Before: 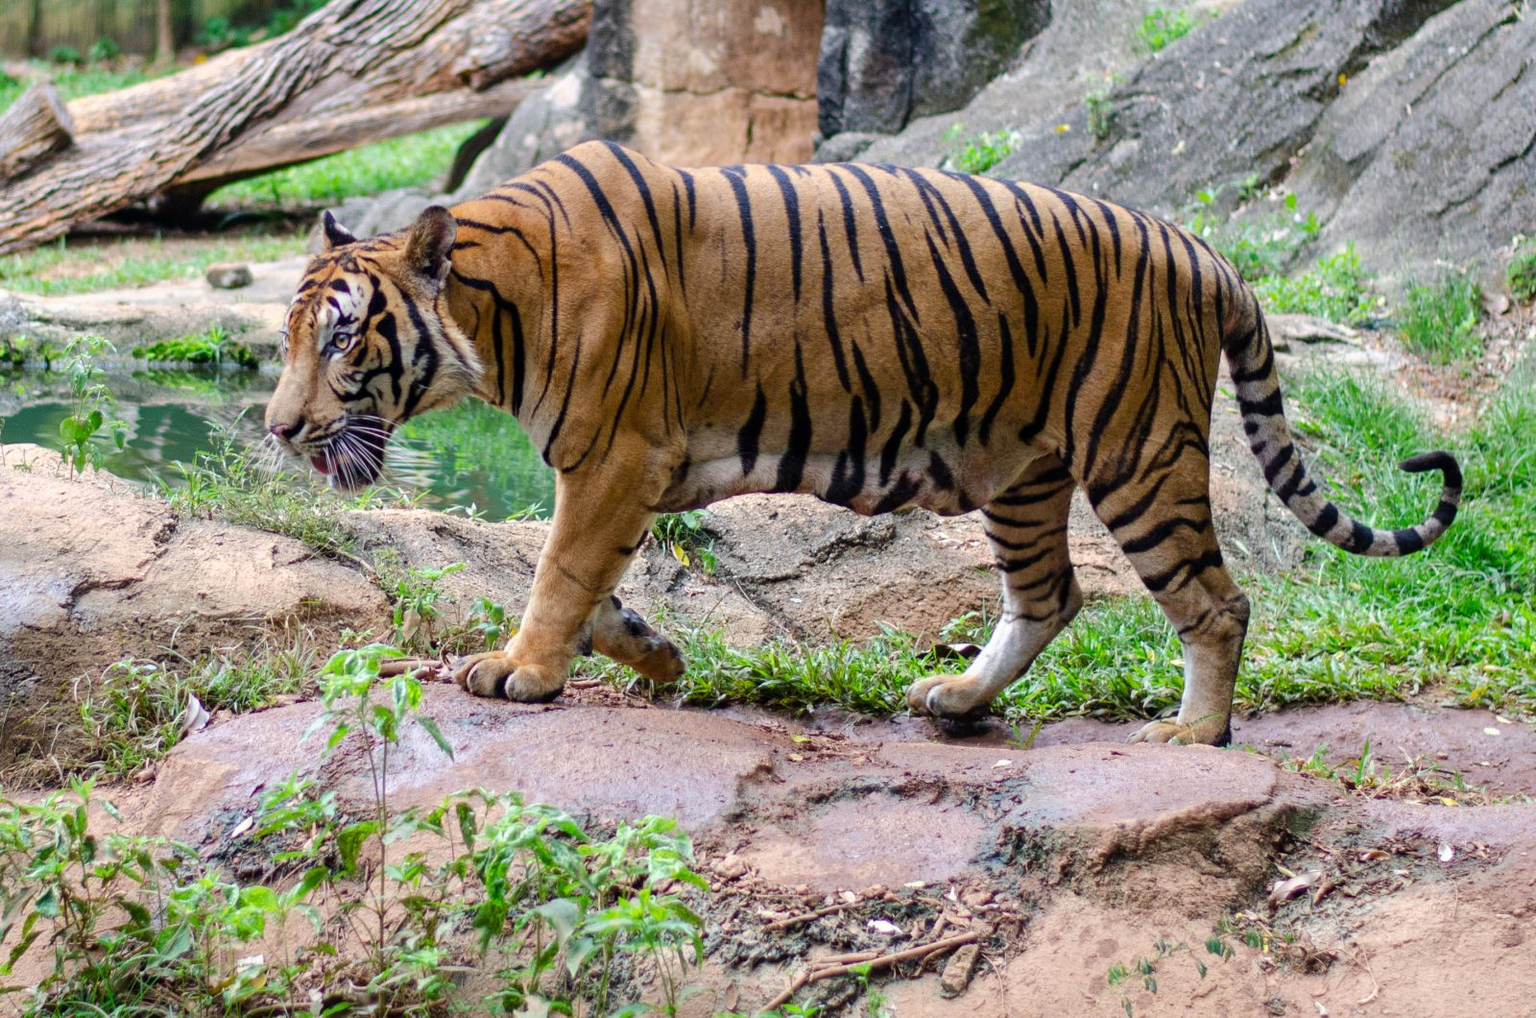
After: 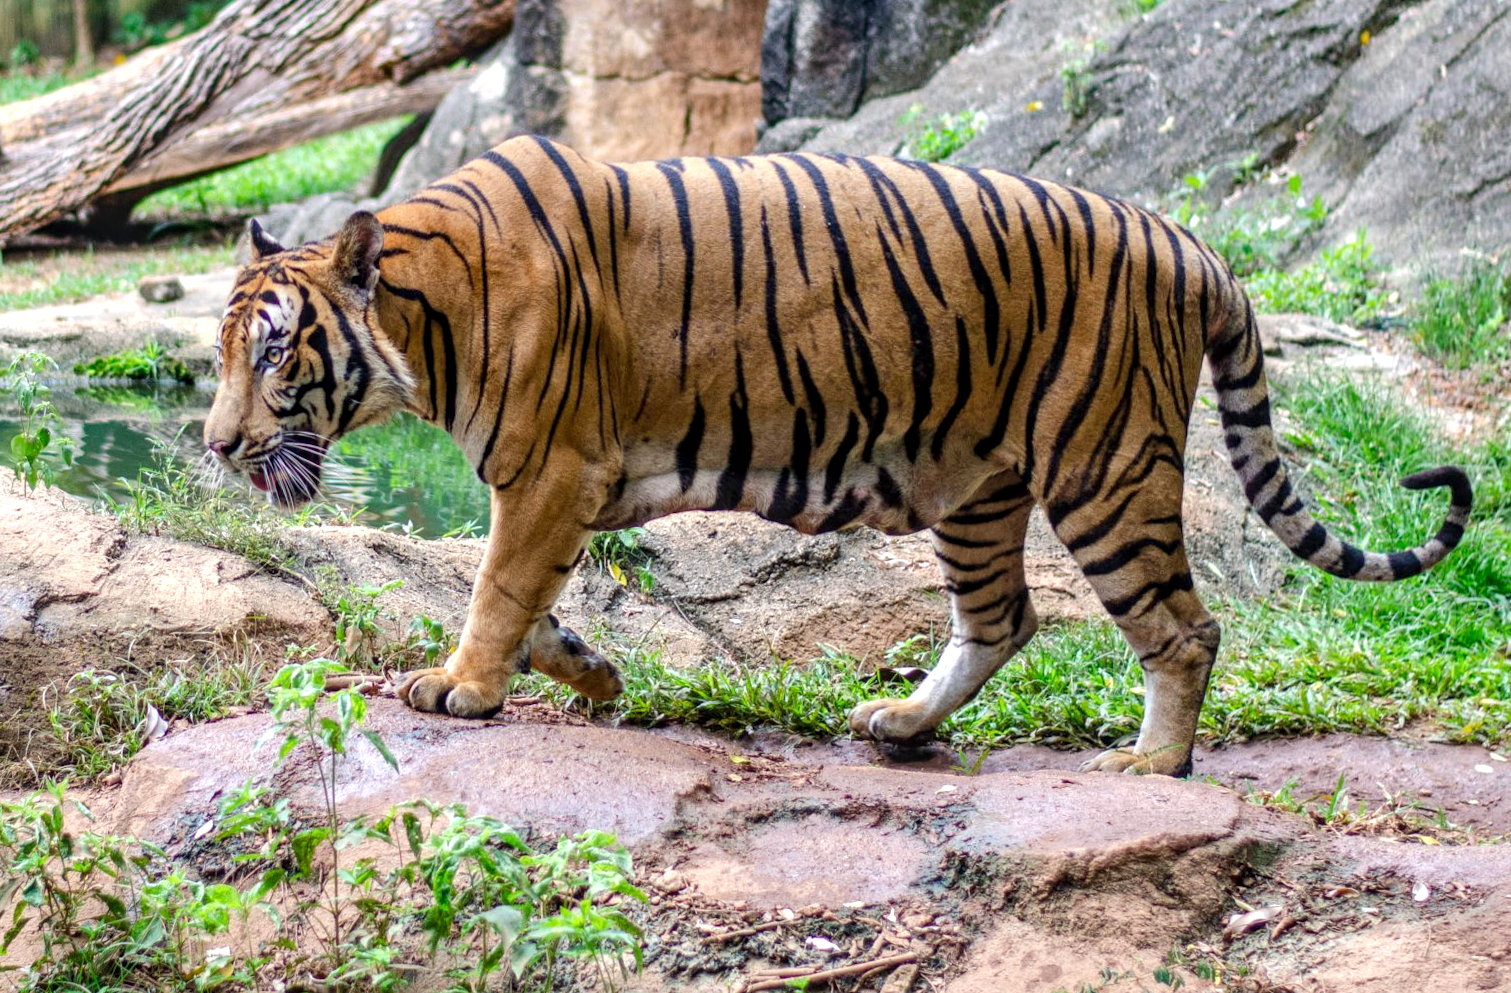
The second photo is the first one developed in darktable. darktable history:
exposure: exposure 0.236 EV, compensate highlight preservation false
local contrast: on, module defaults
rotate and perspective: rotation 0.062°, lens shift (vertical) 0.115, lens shift (horizontal) -0.133, crop left 0.047, crop right 0.94, crop top 0.061, crop bottom 0.94
